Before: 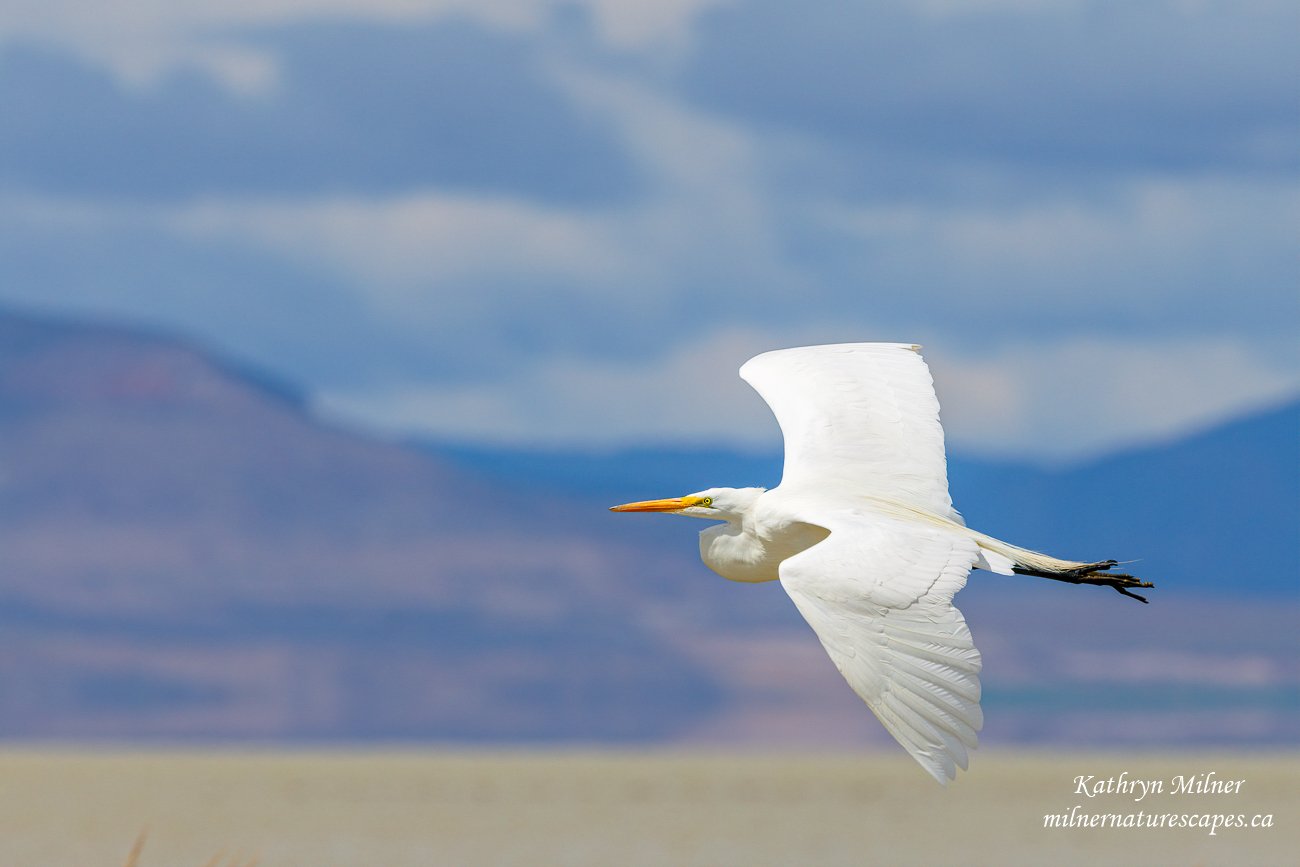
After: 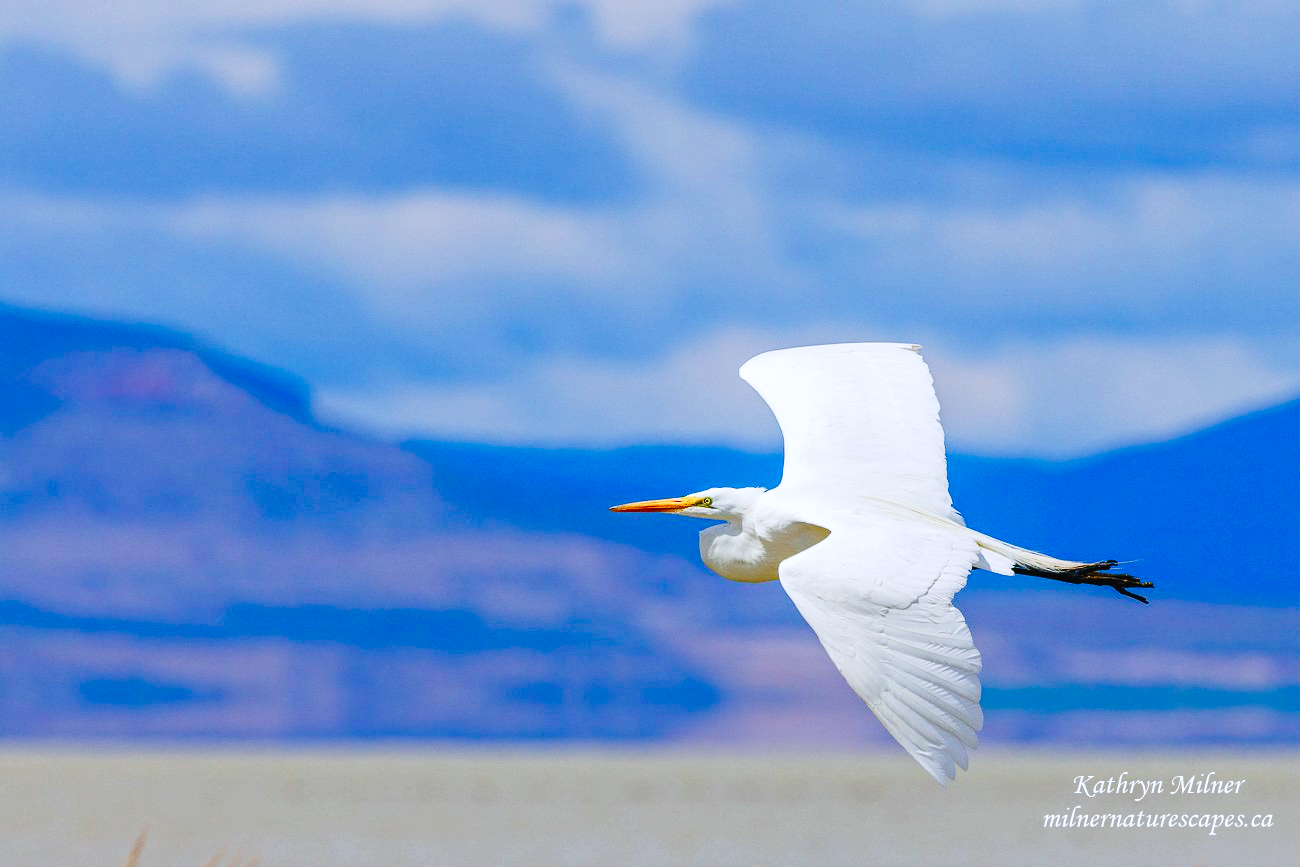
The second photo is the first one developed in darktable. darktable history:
color calibration: illuminant as shot in camera, x 0.37, y 0.382, temperature 4318.05 K
contrast brightness saturation: contrast 0.068, brightness -0.136, saturation 0.11
color balance rgb: linear chroma grading › global chroma 14.523%, perceptual saturation grading › global saturation 20%, perceptual saturation grading › highlights -50.121%, perceptual saturation grading › shadows 31.127%
tone curve: curves: ch0 [(0, 0.023) (0.103, 0.087) (0.295, 0.297) (0.445, 0.531) (0.553, 0.665) (0.735, 0.843) (0.994, 1)]; ch1 [(0, 0) (0.414, 0.395) (0.447, 0.447) (0.485, 0.5) (0.512, 0.524) (0.542, 0.581) (0.581, 0.632) (0.646, 0.715) (1, 1)]; ch2 [(0, 0) (0.369, 0.388) (0.449, 0.431) (0.478, 0.471) (0.516, 0.517) (0.579, 0.624) (0.674, 0.775) (1, 1)], preserve colors none
